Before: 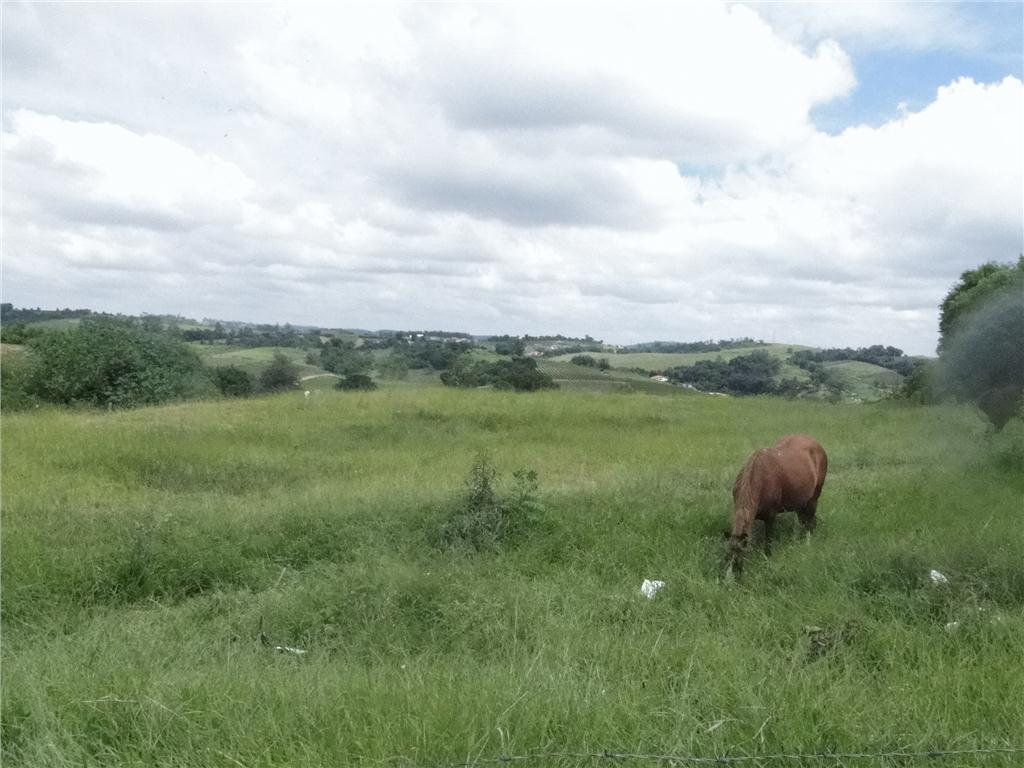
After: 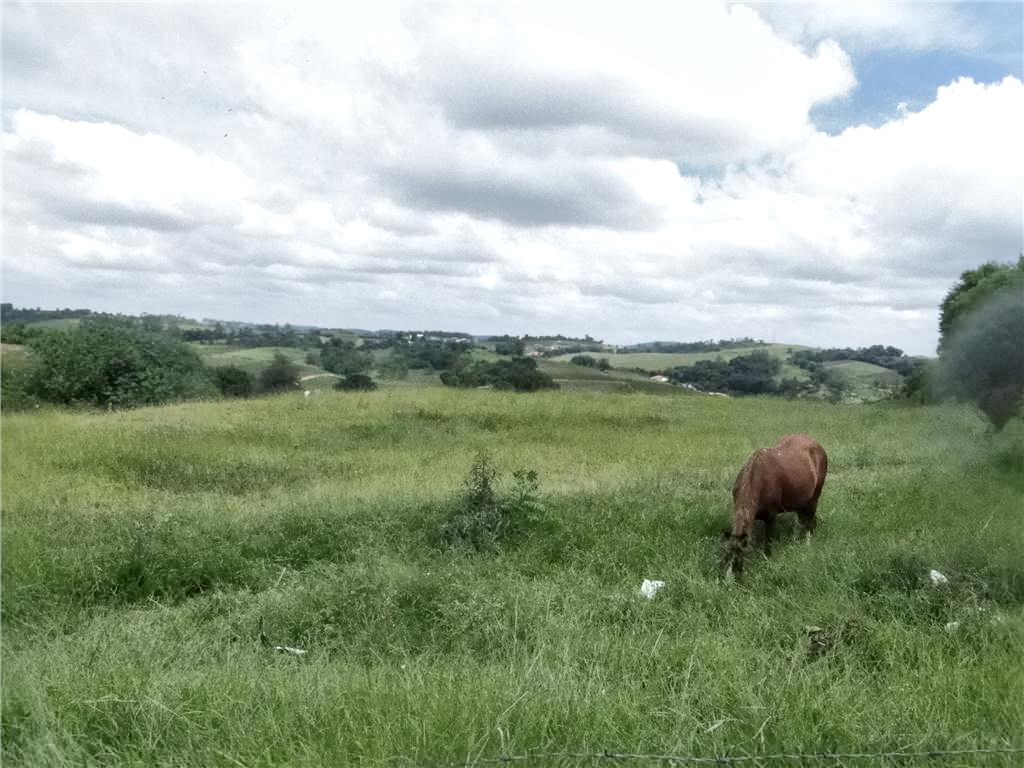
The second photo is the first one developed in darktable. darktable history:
local contrast: mode bilateral grid, contrast 20, coarseness 50, detail 161%, midtone range 0.2
